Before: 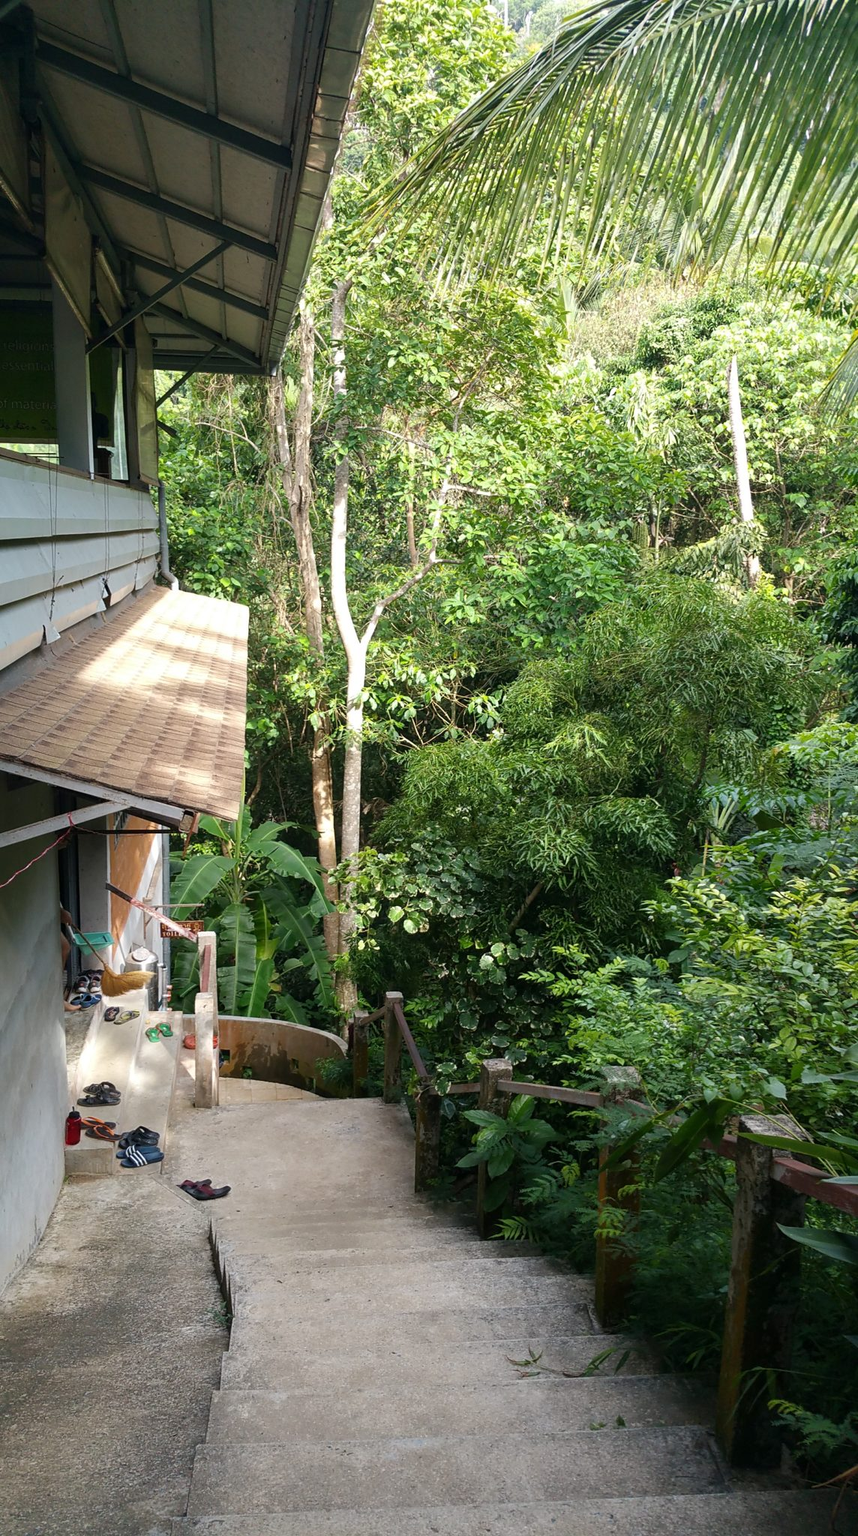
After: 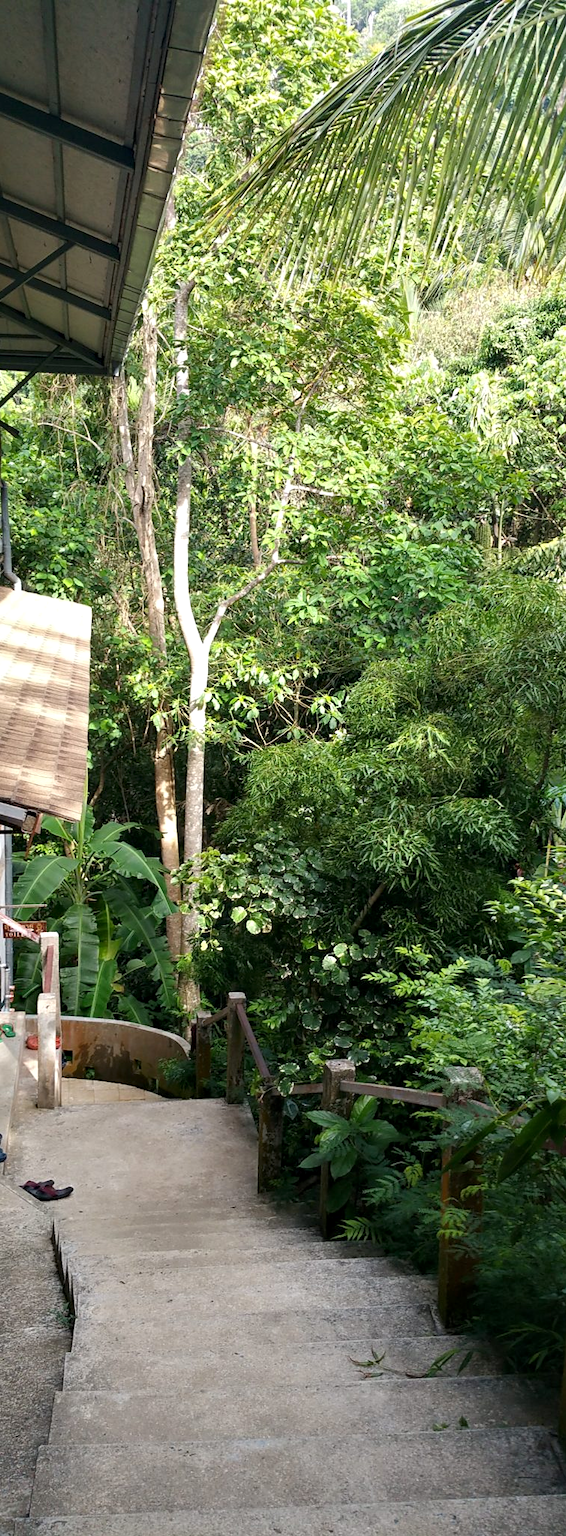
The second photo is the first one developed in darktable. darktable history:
crop and rotate: left 18.442%, right 15.508%
contrast equalizer: octaves 7, y [[0.6 ×6], [0.55 ×6], [0 ×6], [0 ×6], [0 ×6]], mix 0.3
